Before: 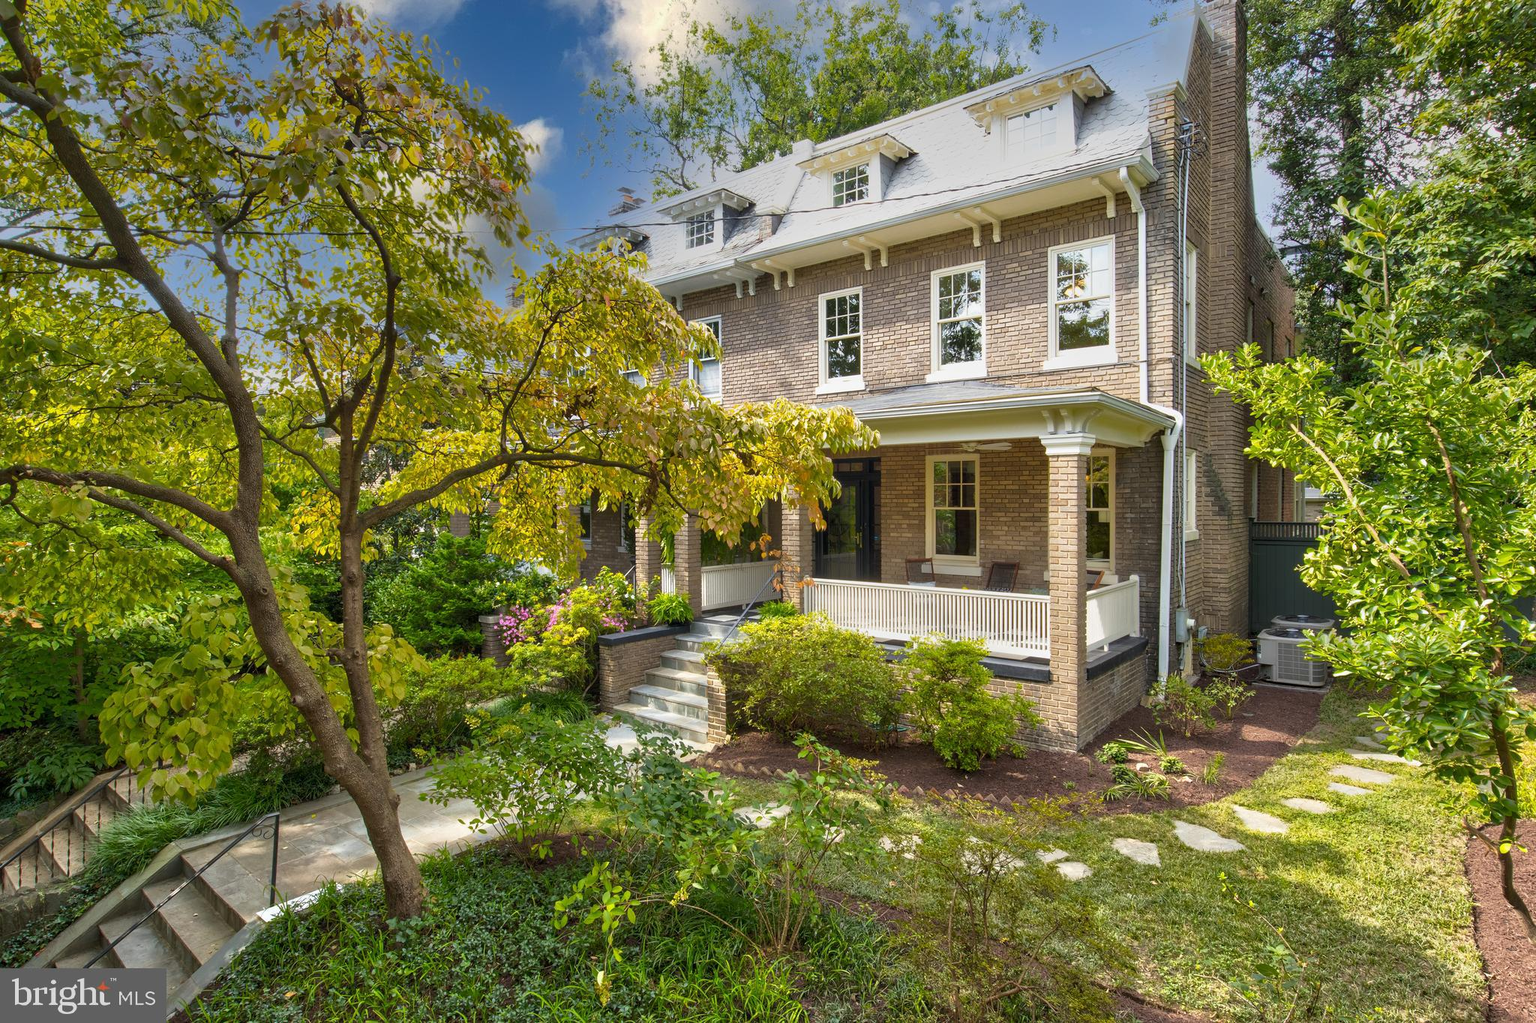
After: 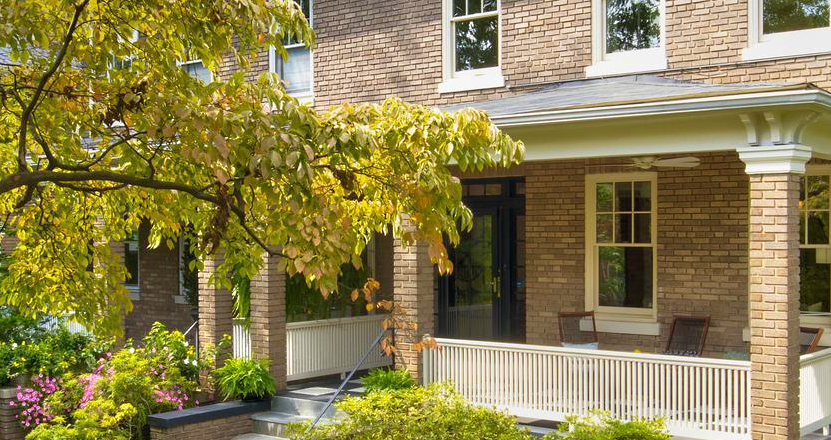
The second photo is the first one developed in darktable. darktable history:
velvia: strength 28.79%
sharpen: radius 5.314, amount 0.311, threshold 26.607
crop: left 31.693%, top 31.771%, right 27.691%, bottom 35.93%
